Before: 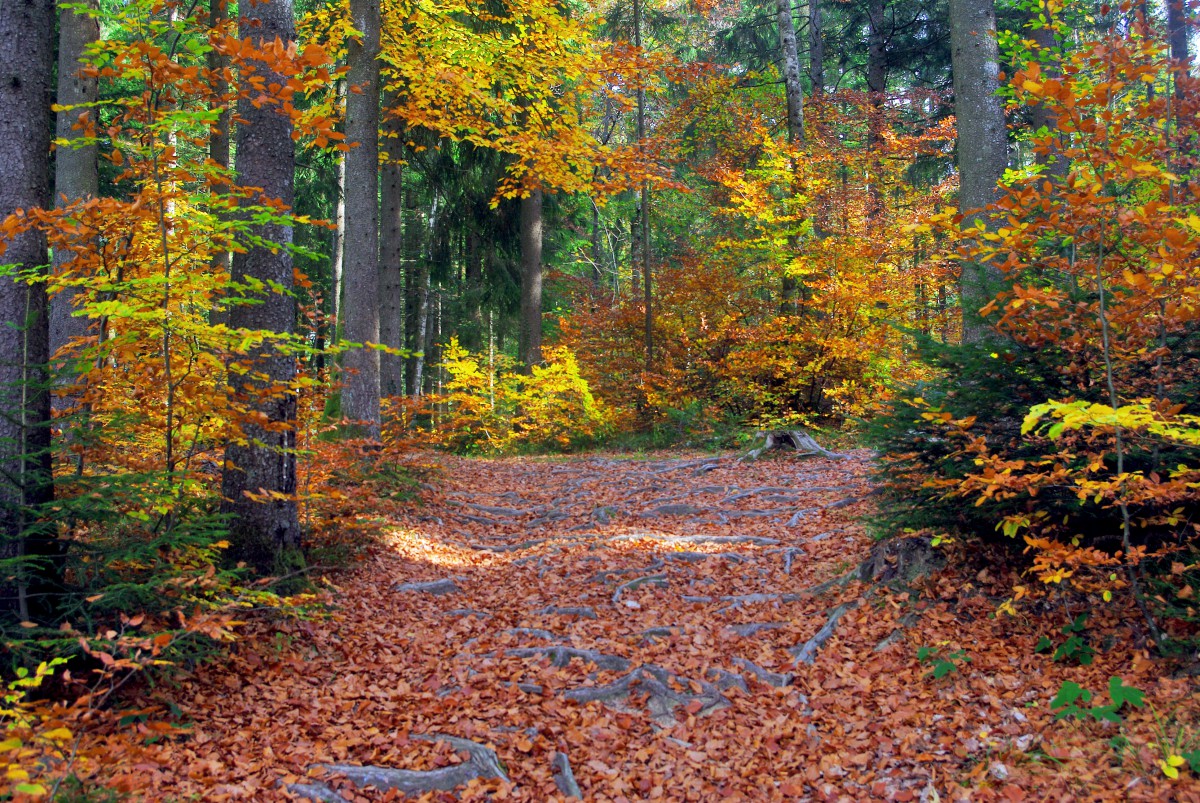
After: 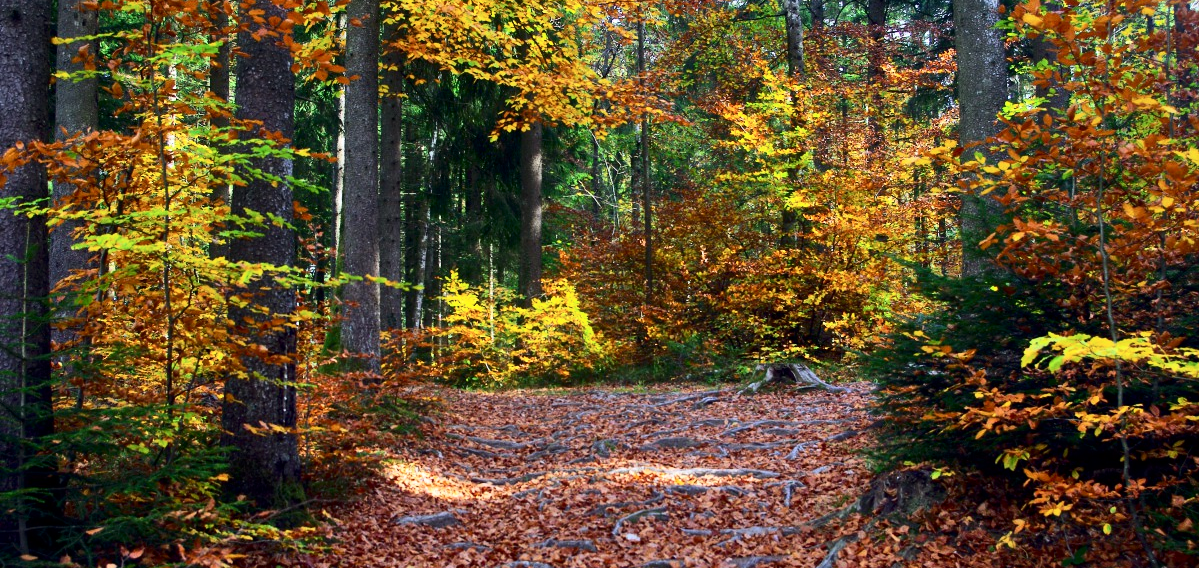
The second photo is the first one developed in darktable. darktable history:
base curve: curves: ch0 [(0, 0) (0.303, 0.277) (1, 1)], preserve colors none
contrast brightness saturation: contrast 0.282
crop and rotate: top 8.371%, bottom 20.794%
